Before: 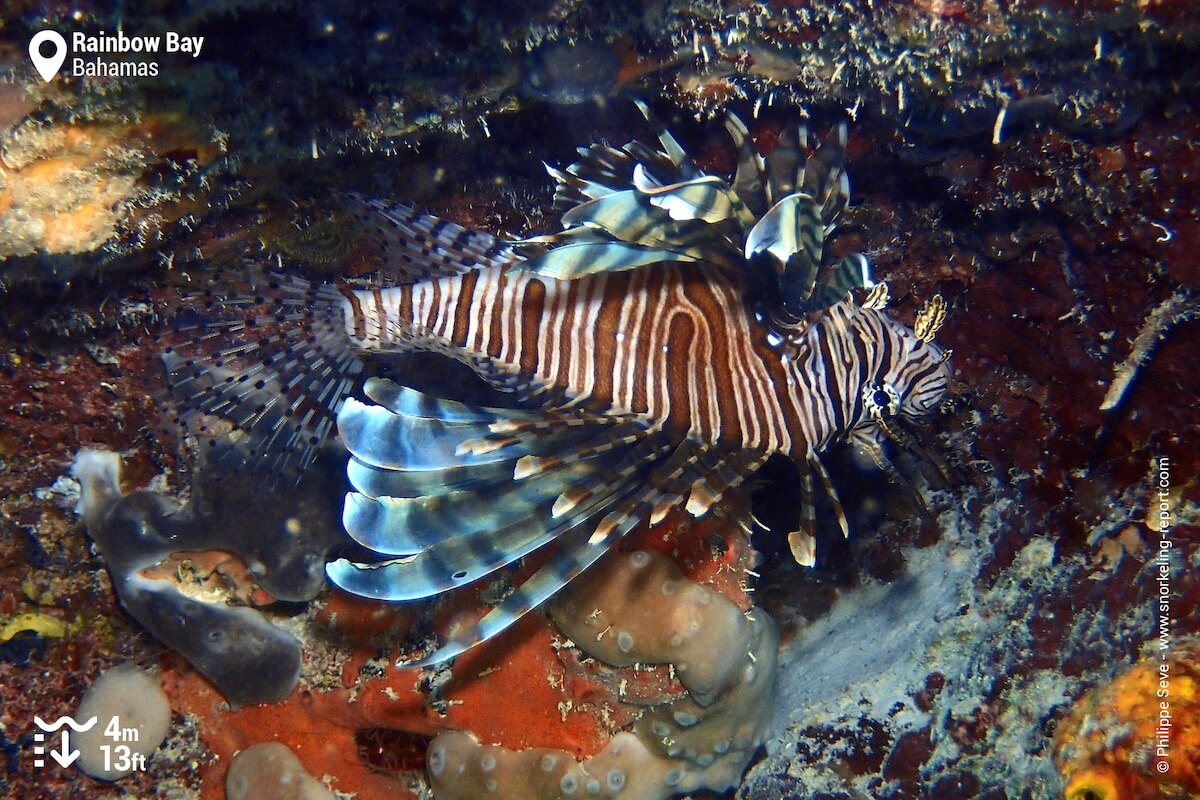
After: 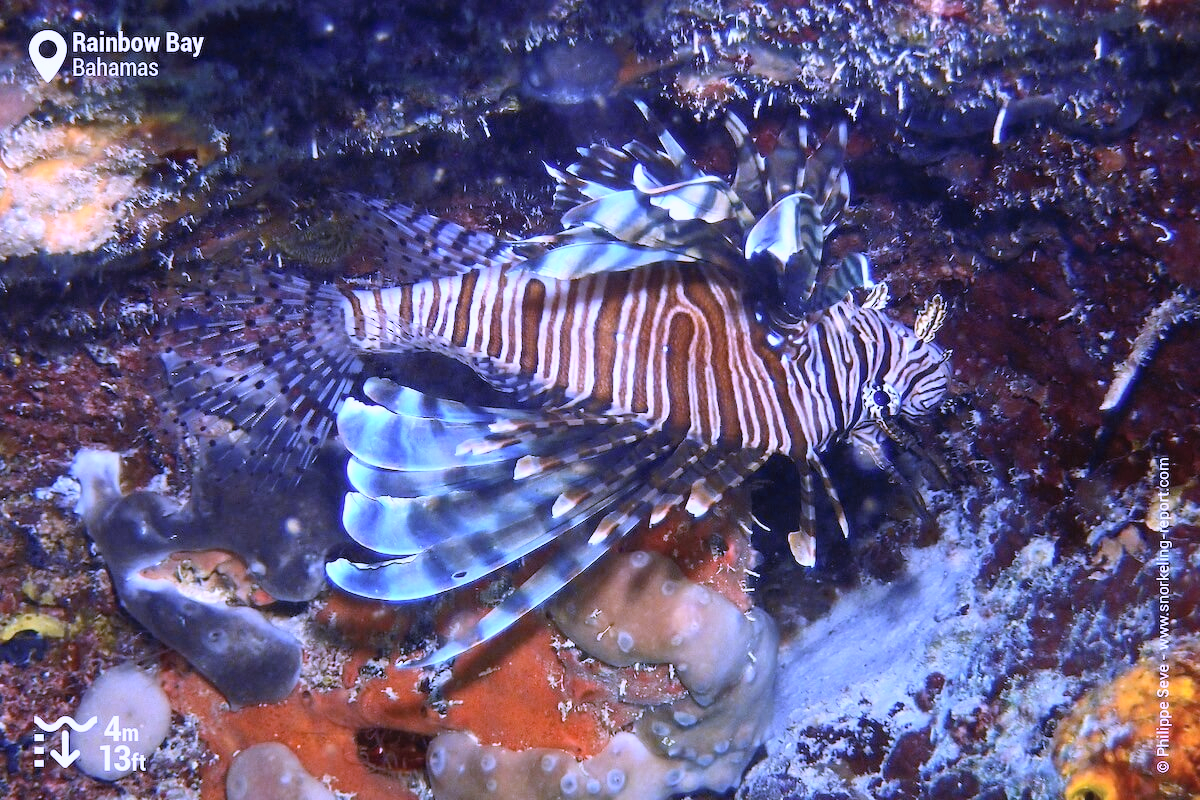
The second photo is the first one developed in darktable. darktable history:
contrast brightness saturation: contrast 0.14, brightness 0.21
white balance: red 0.98, blue 1.61
